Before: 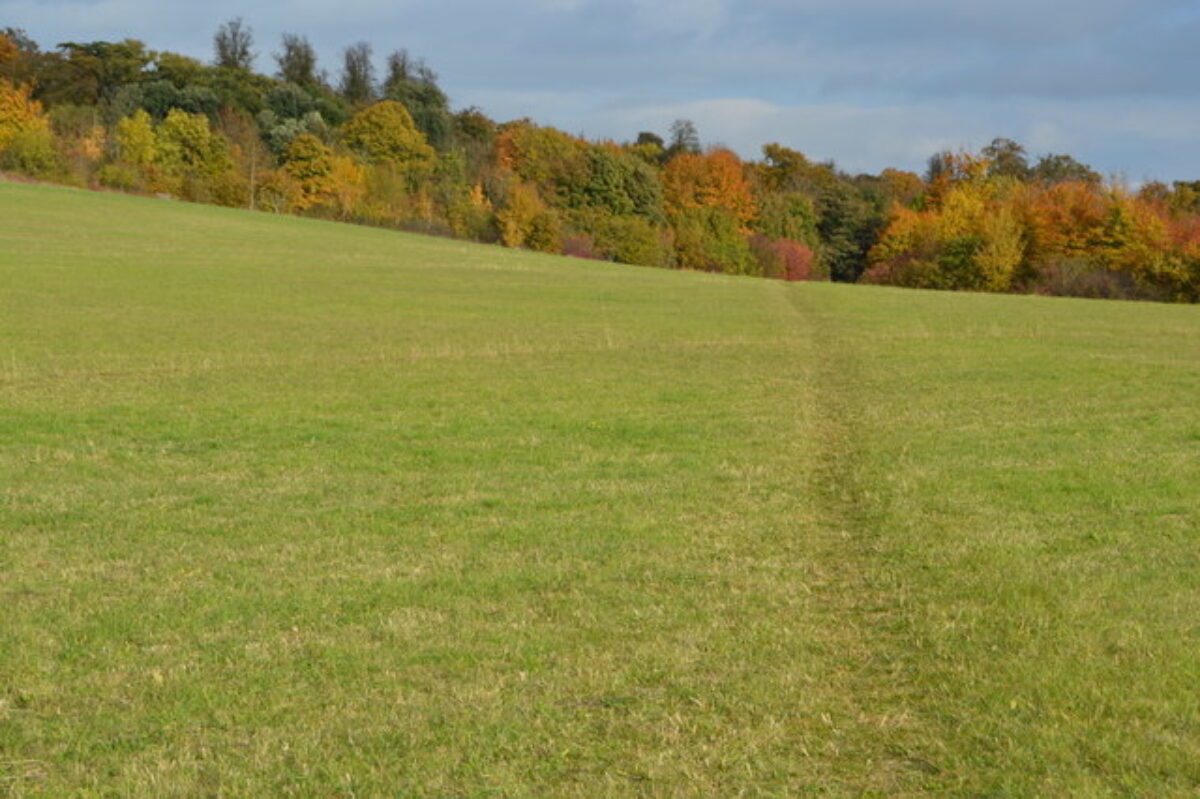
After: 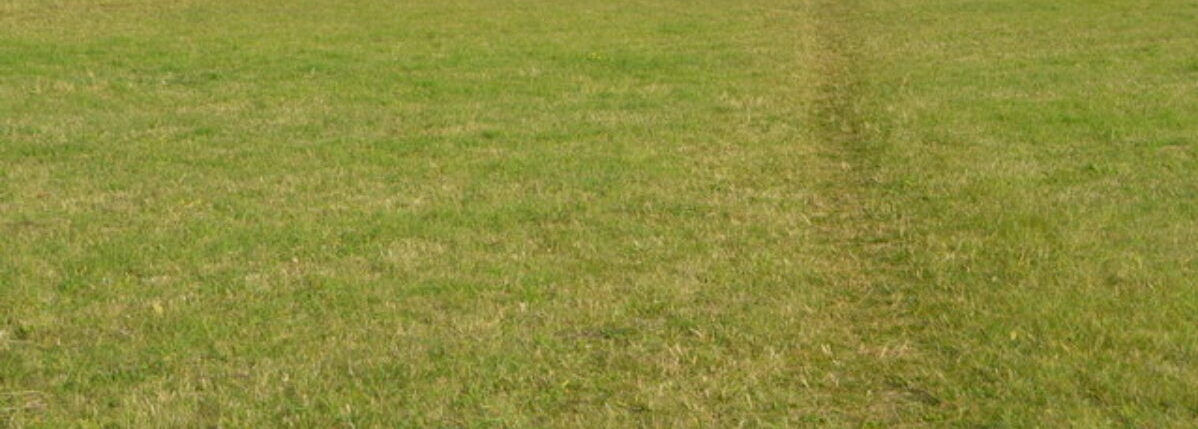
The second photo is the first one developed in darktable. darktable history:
tone equalizer: on, module defaults
crop and rotate: top 46.297%, right 0.096%
